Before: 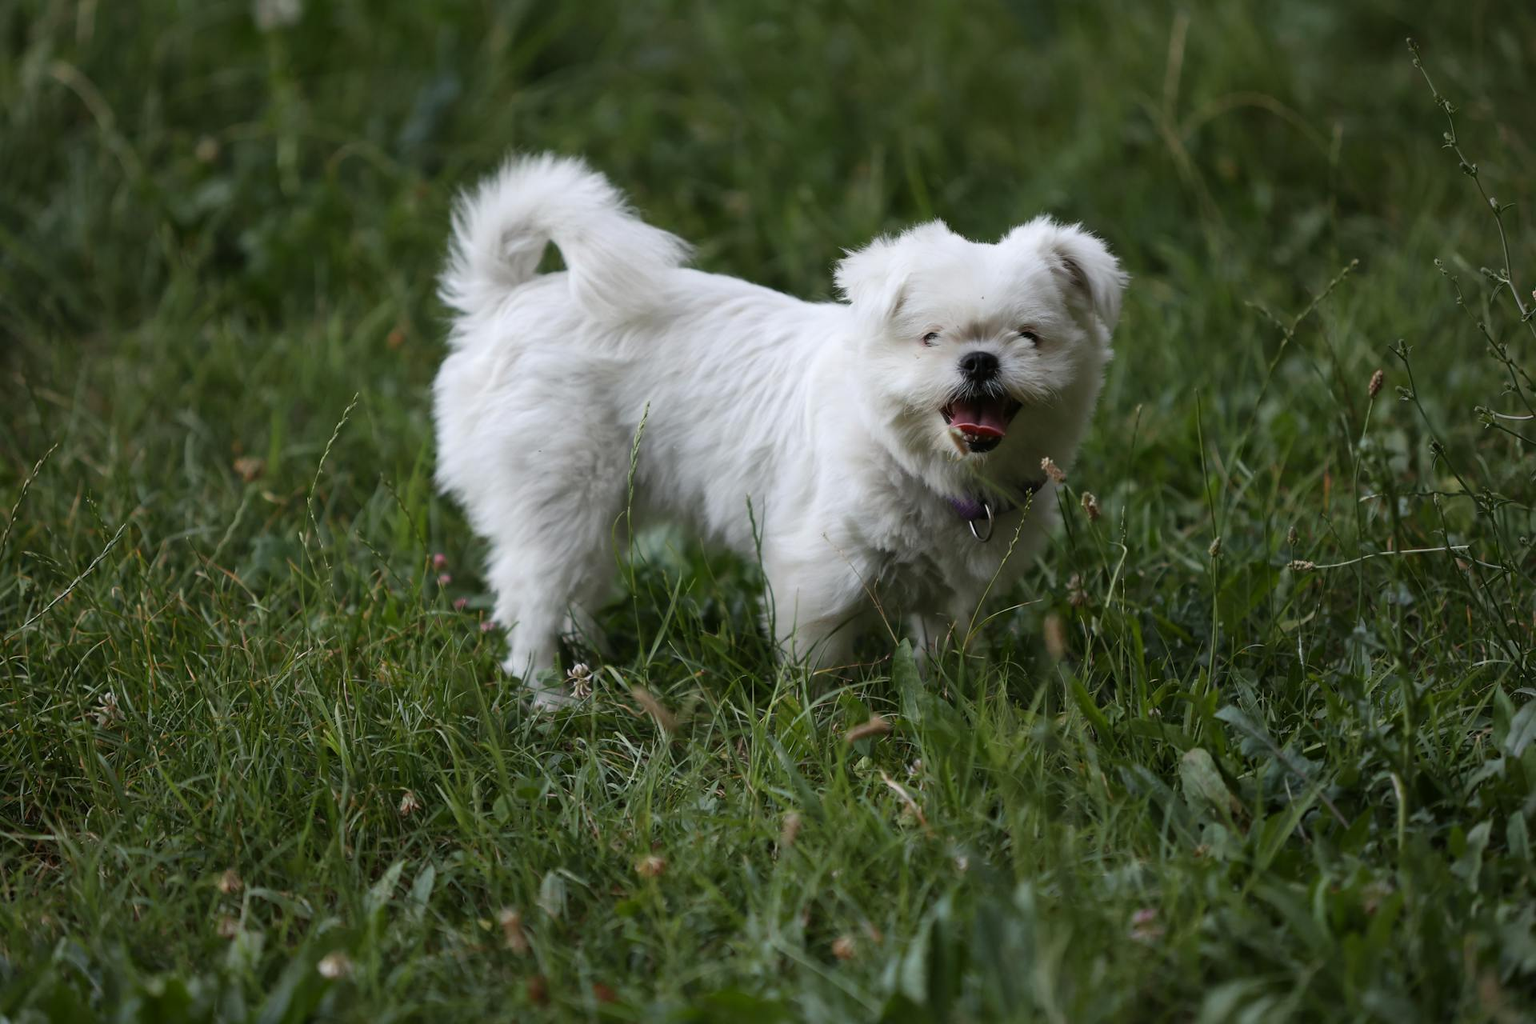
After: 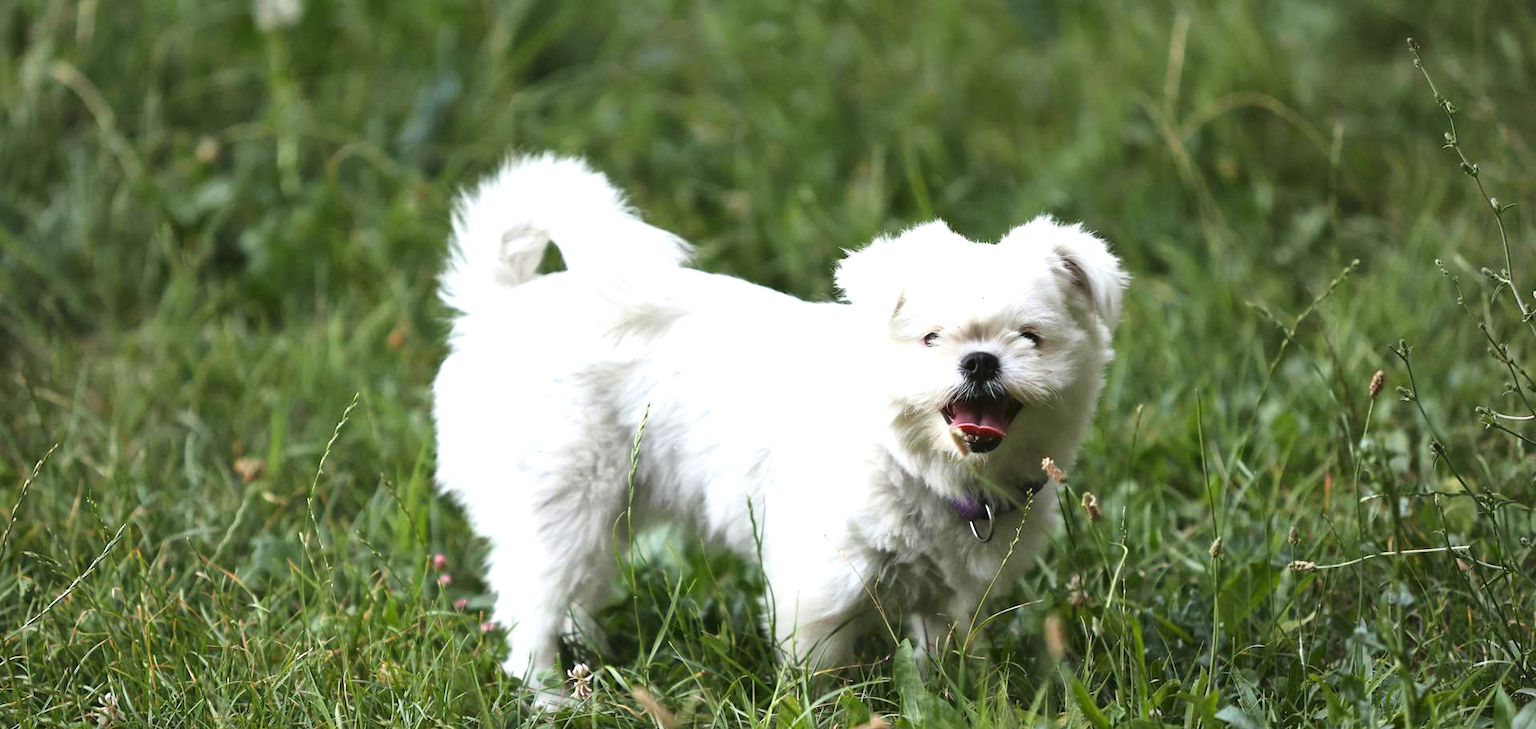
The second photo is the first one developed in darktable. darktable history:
exposure: black level correction 0, exposure 1.2 EV, compensate highlight preservation false
shadows and highlights: shadows 37.72, highlights -27.03, soften with gaussian
crop: right 0.001%, bottom 28.757%
tone curve: curves: ch0 [(0, 0.036) (0.119, 0.115) (0.466, 0.498) (0.715, 0.767) (0.817, 0.865) (1, 0.998)]; ch1 [(0, 0) (0.377, 0.424) (0.442, 0.491) (0.487, 0.502) (0.514, 0.512) (0.536, 0.577) (0.66, 0.724) (1, 1)]; ch2 [(0, 0) (0.38, 0.405) (0.463, 0.443) (0.492, 0.486) (0.526, 0.541) (0.578, 0.598) (1, 1)], color space Lab, linked channels, preserve colors none
